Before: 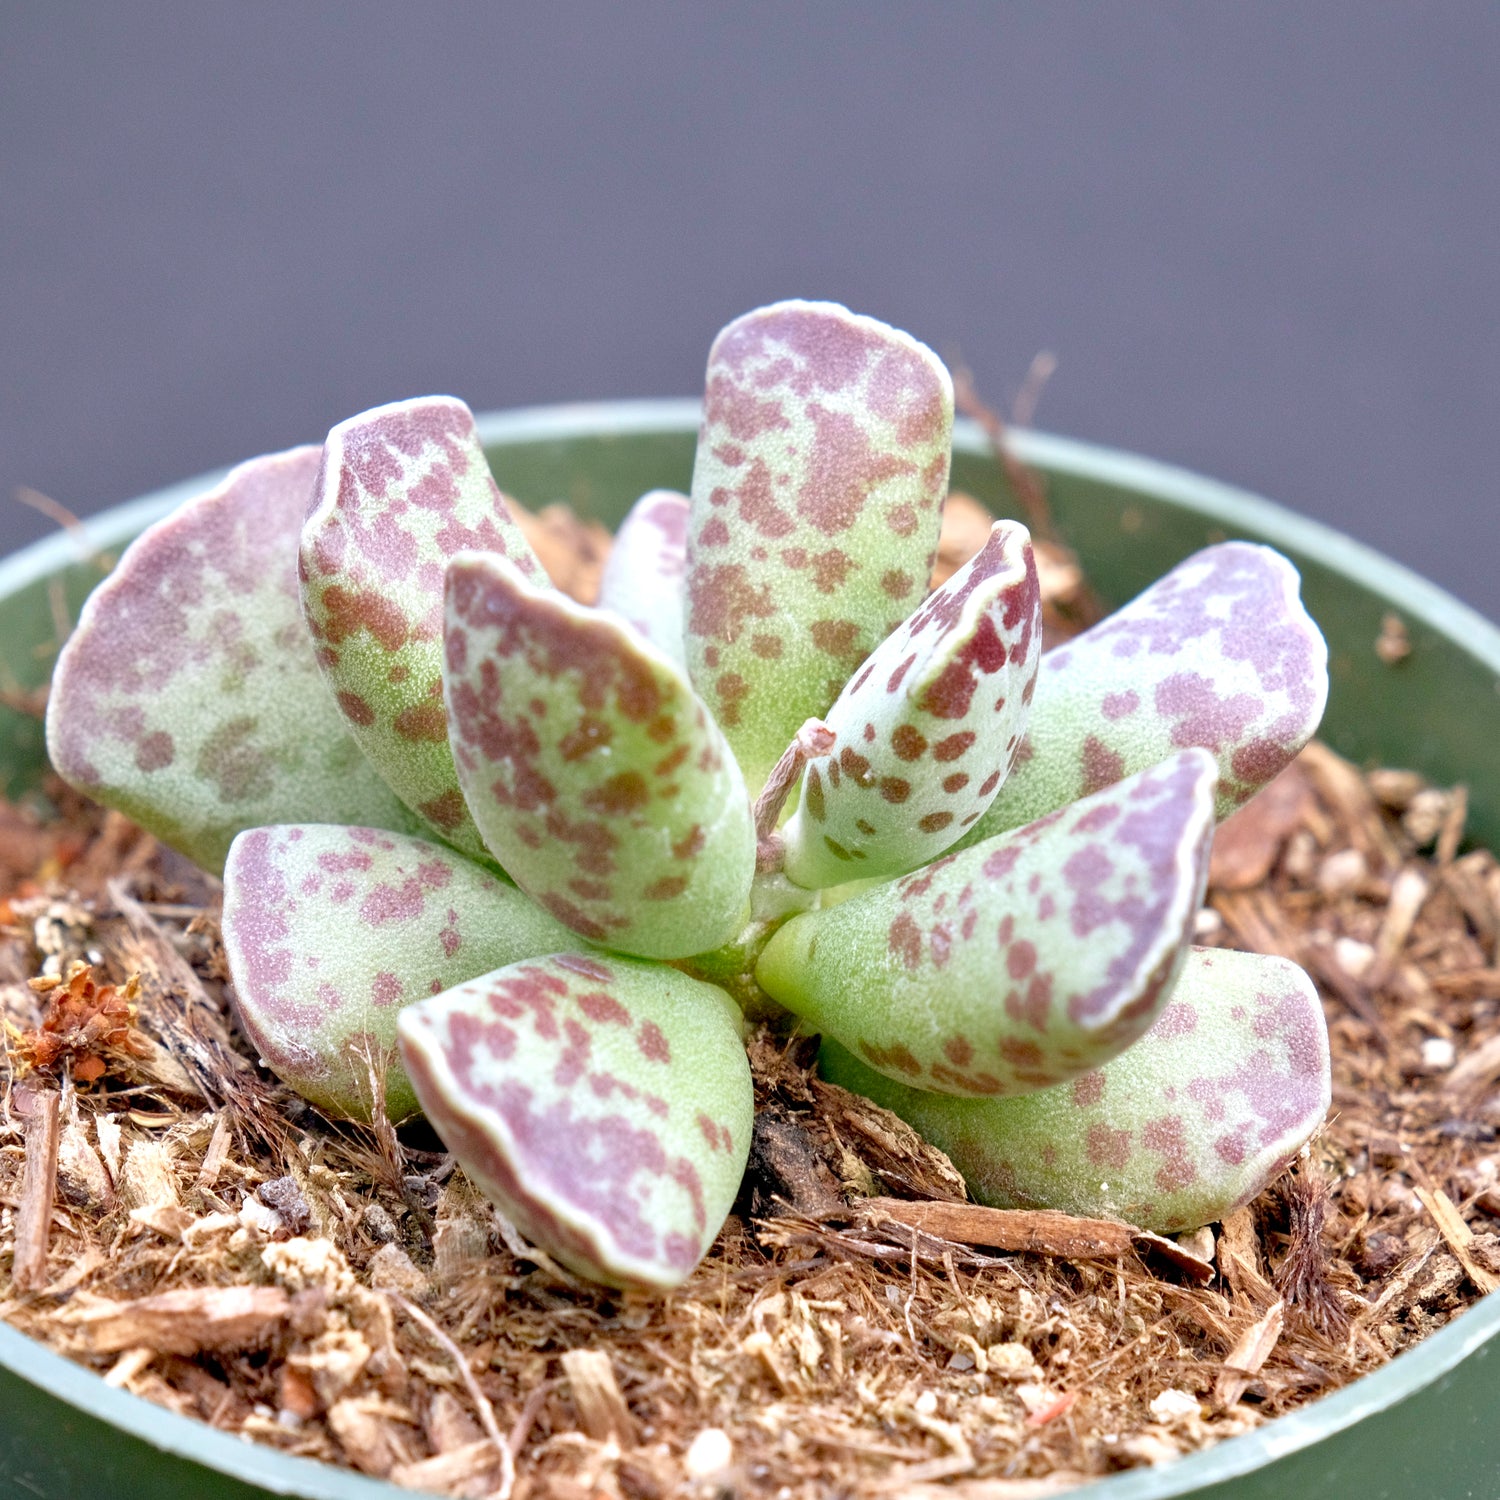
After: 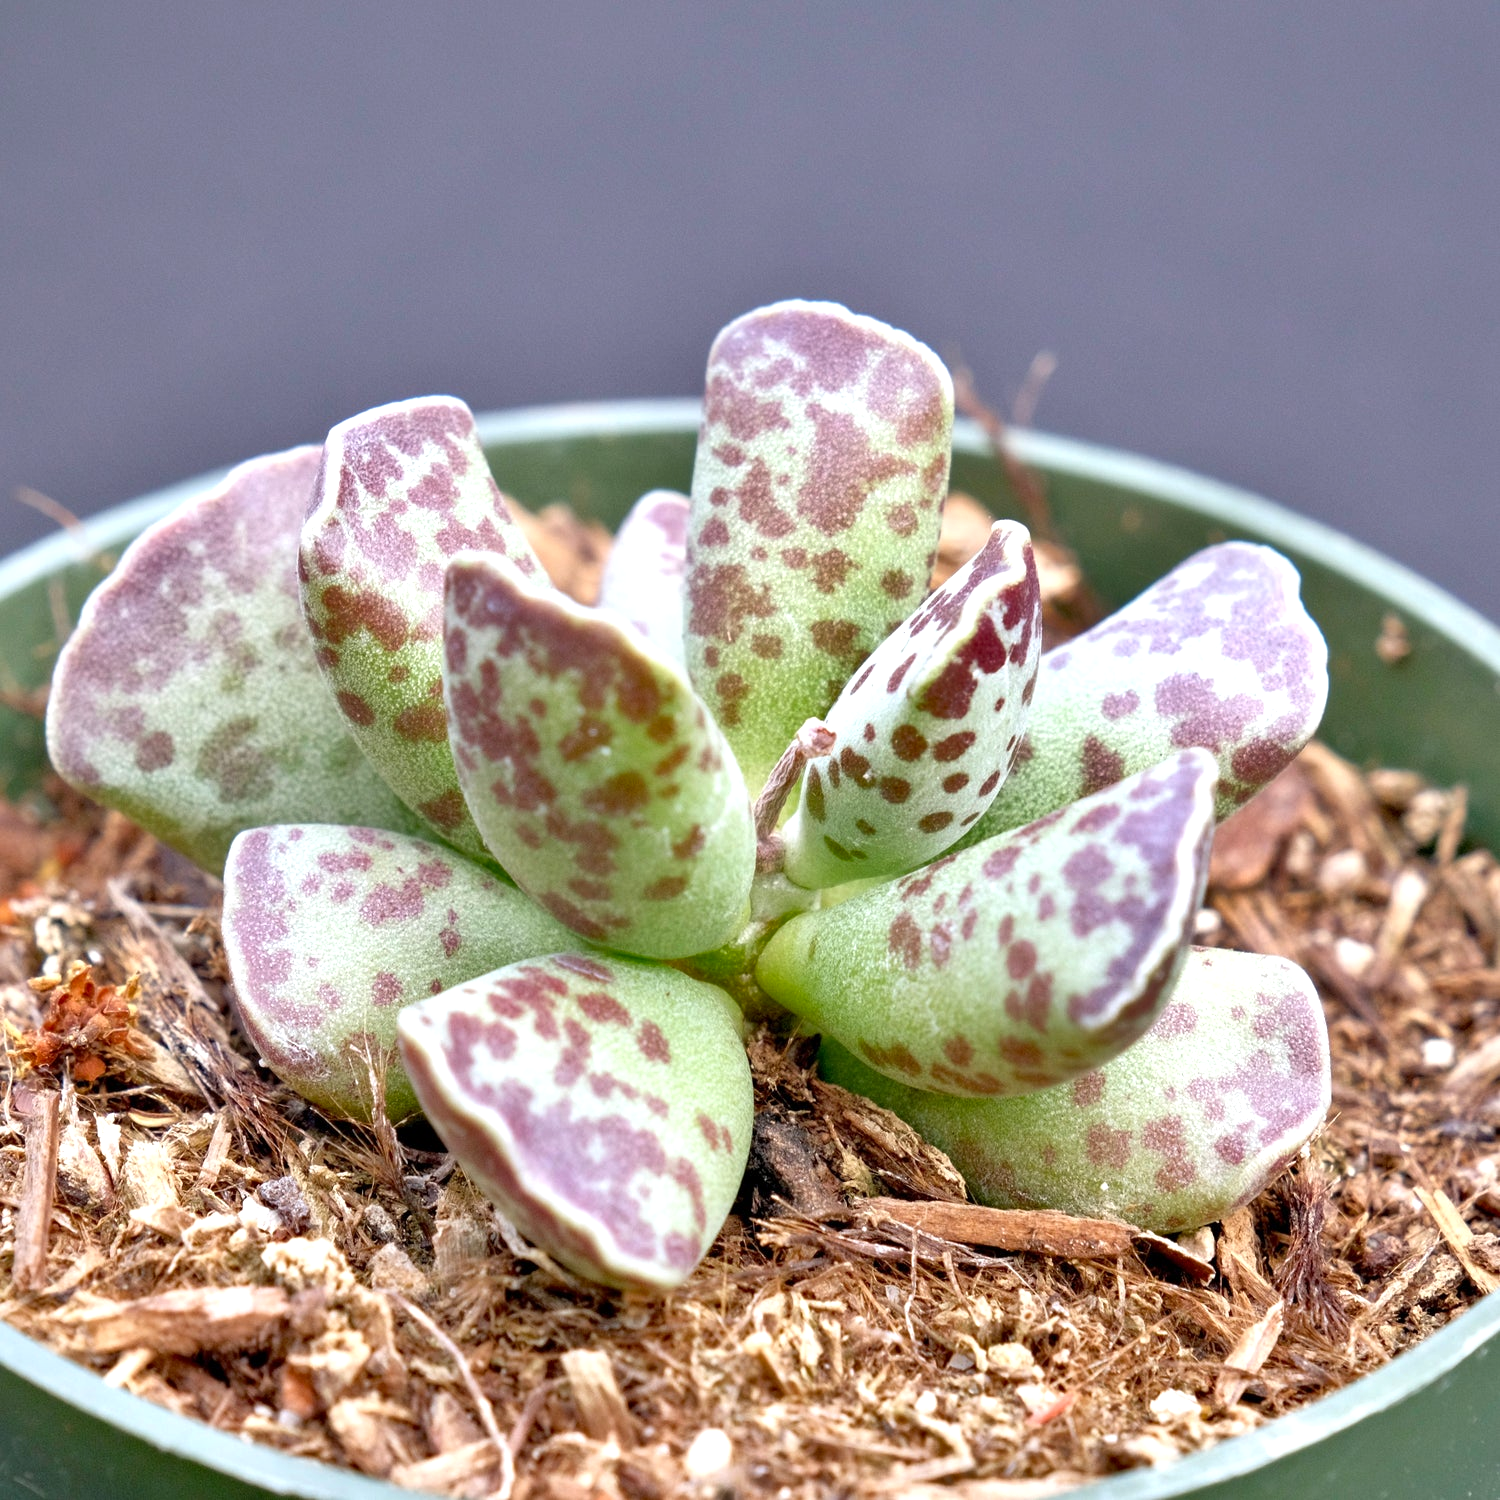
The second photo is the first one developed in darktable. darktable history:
exposure: exposure 0.197 EV, compensate highlight preservation false
shadows and highlights: shadows 53, soften with gaussian
